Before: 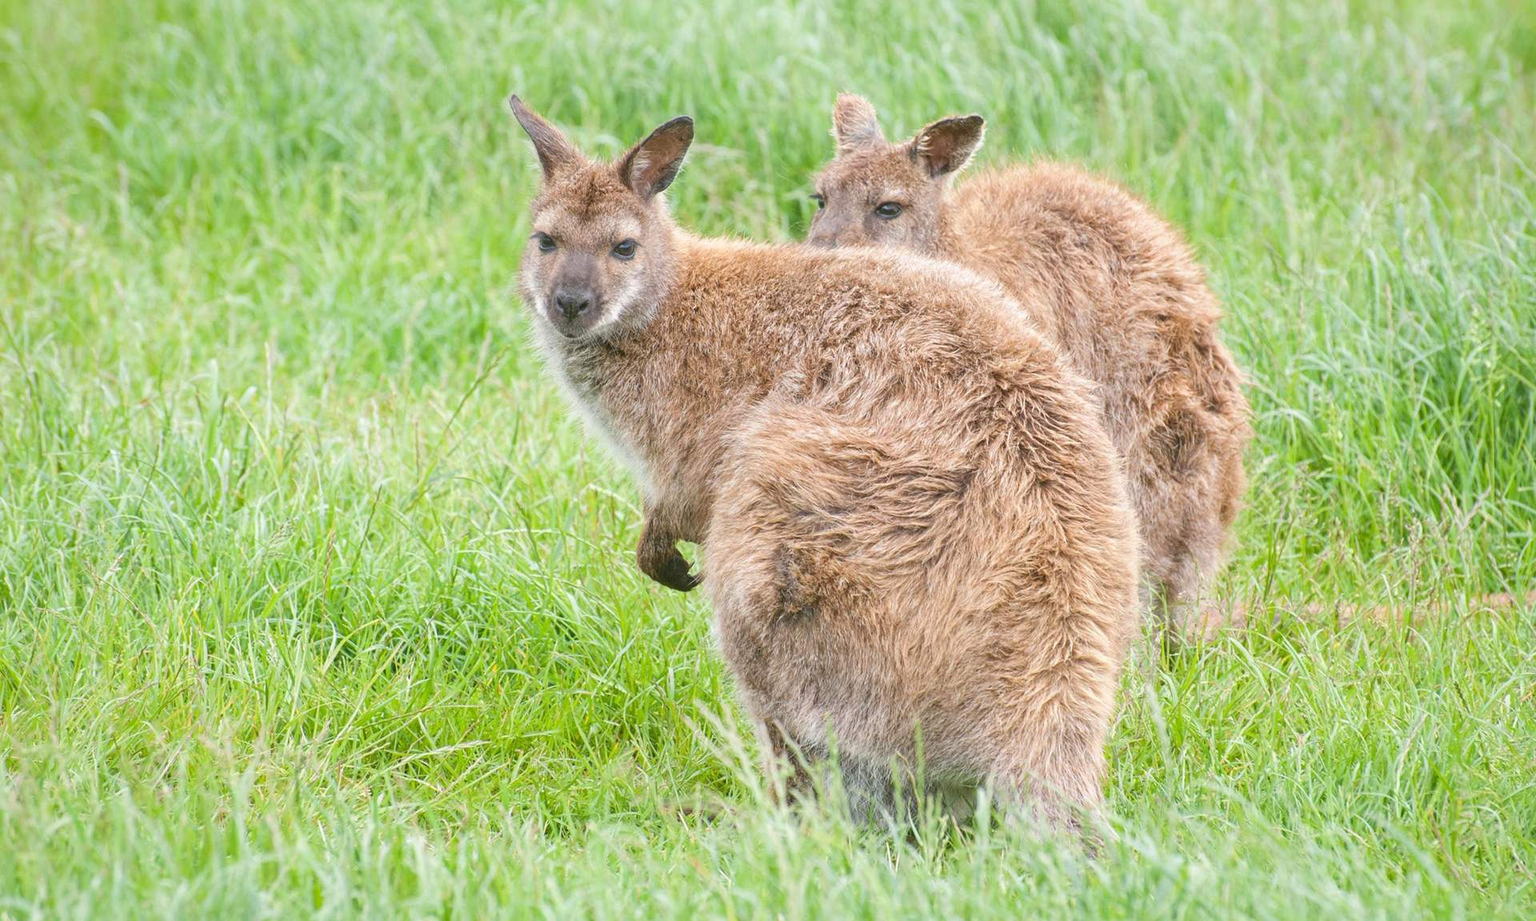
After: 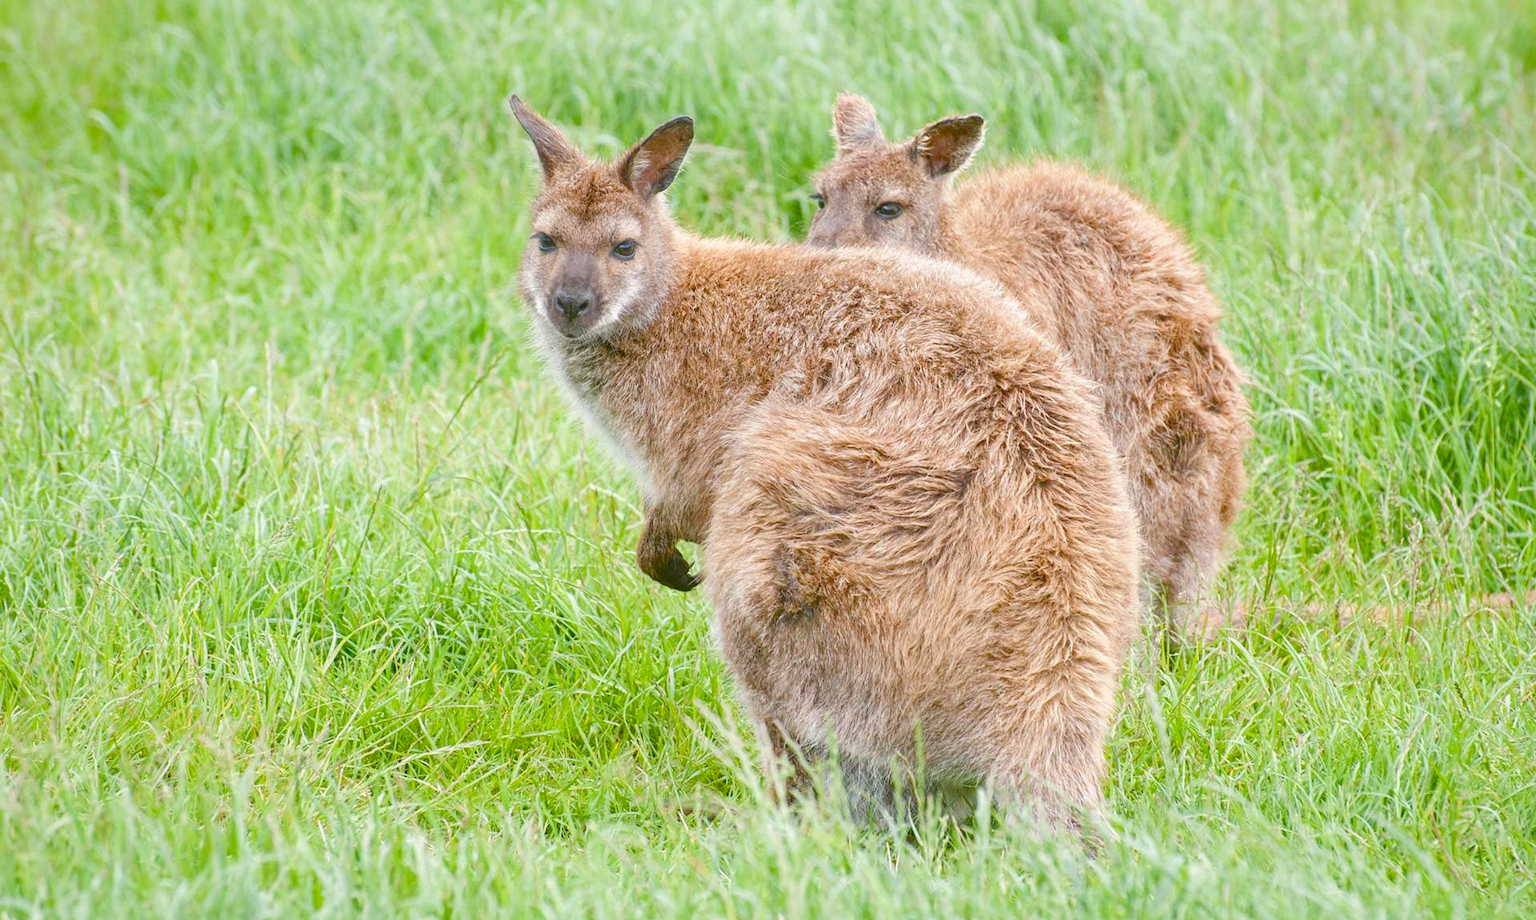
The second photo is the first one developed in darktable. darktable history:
color balance rgb: perceptual saturation grading › global saturation 20%, perceptual saturation grading › highlights -25%, perceptual saturation grading › shadows 50%
exposure: black level correction 0.001, exposure 0.014 EV, compensate highlight preservation false
